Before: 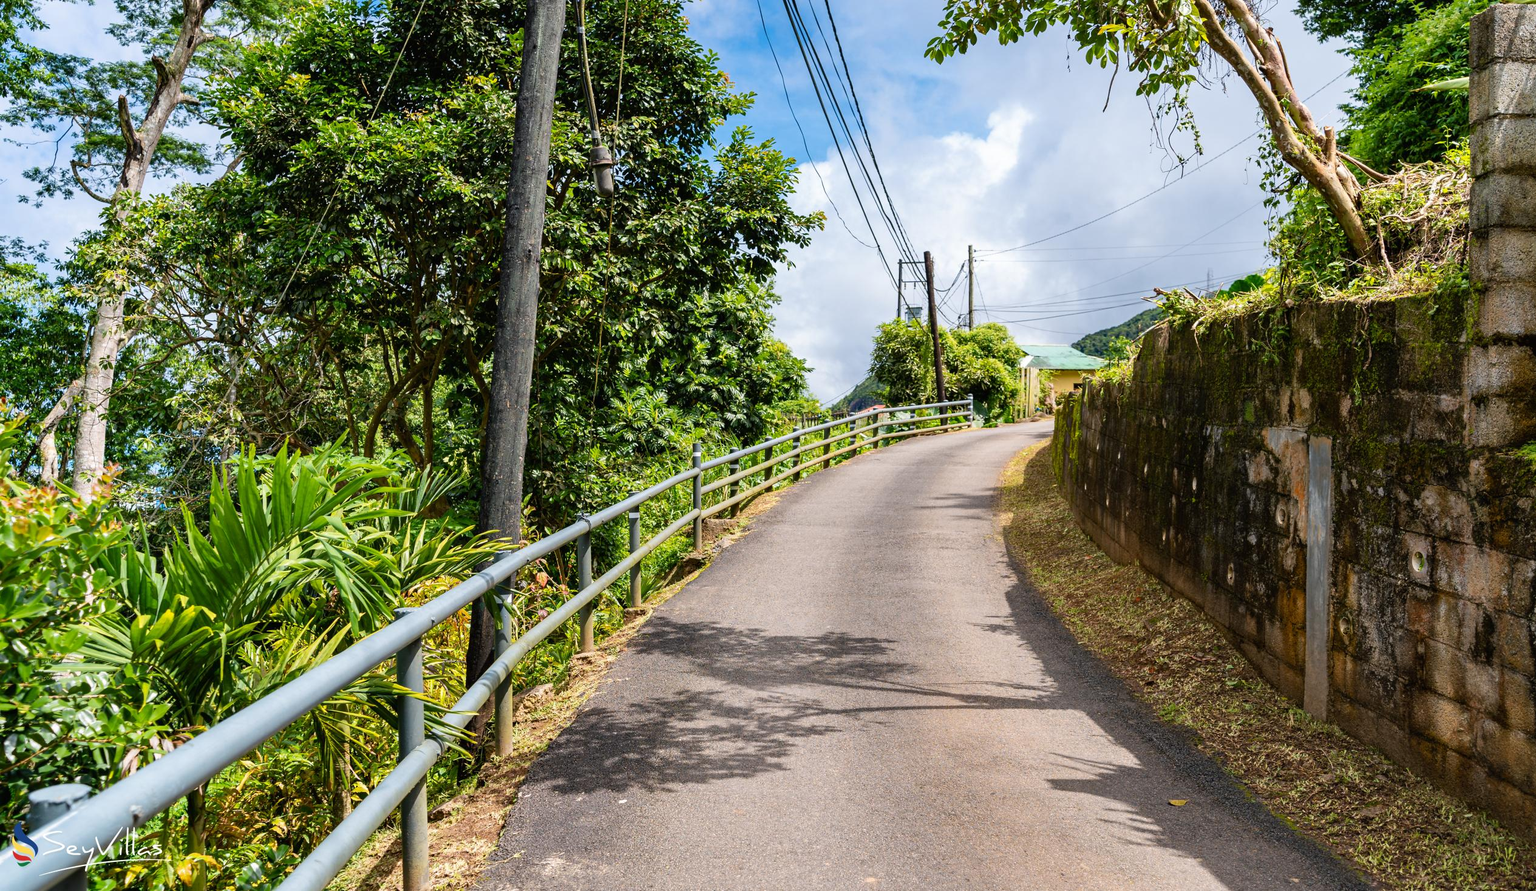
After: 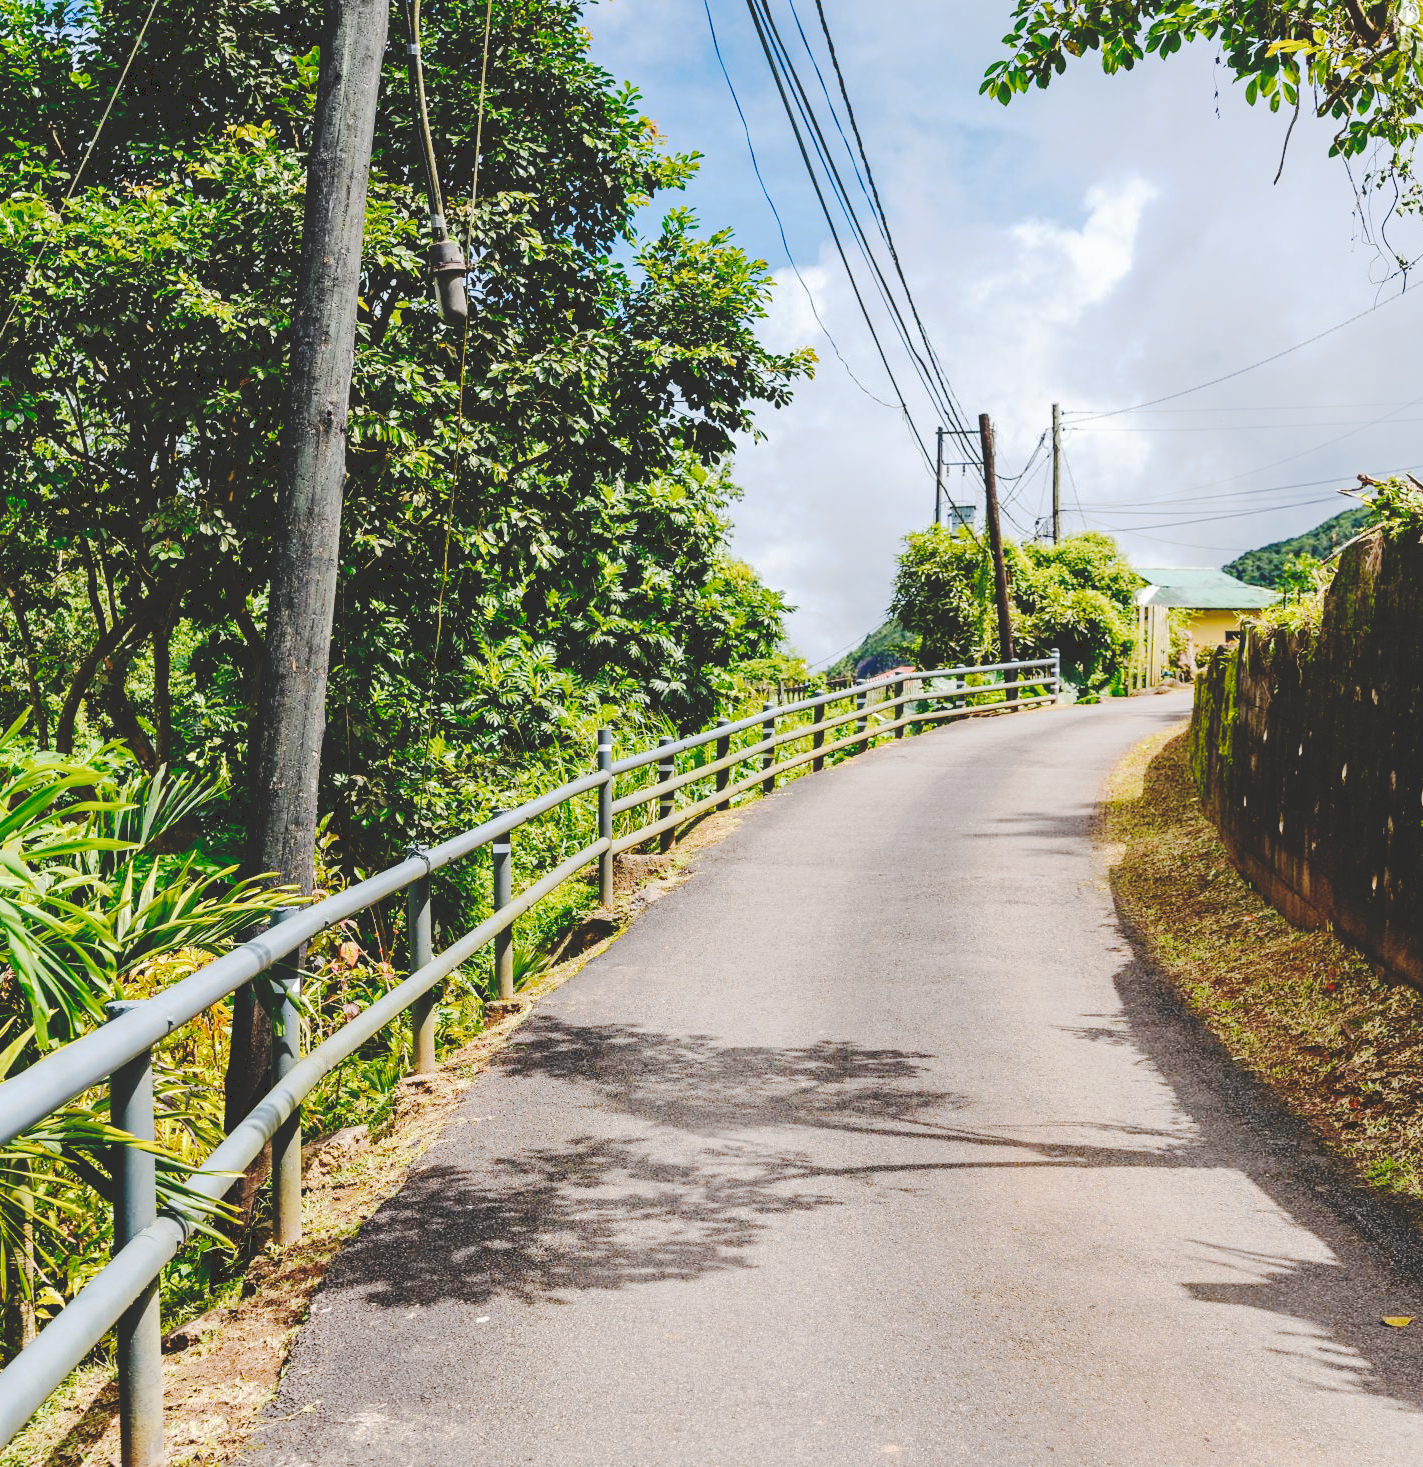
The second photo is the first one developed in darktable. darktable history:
crop: left 21.496%, right 22.254%
tone curve: curves: ch0 [(0, 0) (0.003, 0.169) (0.011, 0.169) (0.025, 0.169) (0.044, 0.173) (0.069, 0.178) (0.1, 0.183) (0.136, 0.185) (0.177, 0.197) (0.224, 0.227) (0.277, 0.292) (0.335, 0.391) (0.399, 0.491) (0.468, 0.592) (0.543, 0.672) (0.623, 0.734) (0.709, 0.785) (0.801, 0.844) (0.898, 0.893) (1, 1)], preserve colors none
